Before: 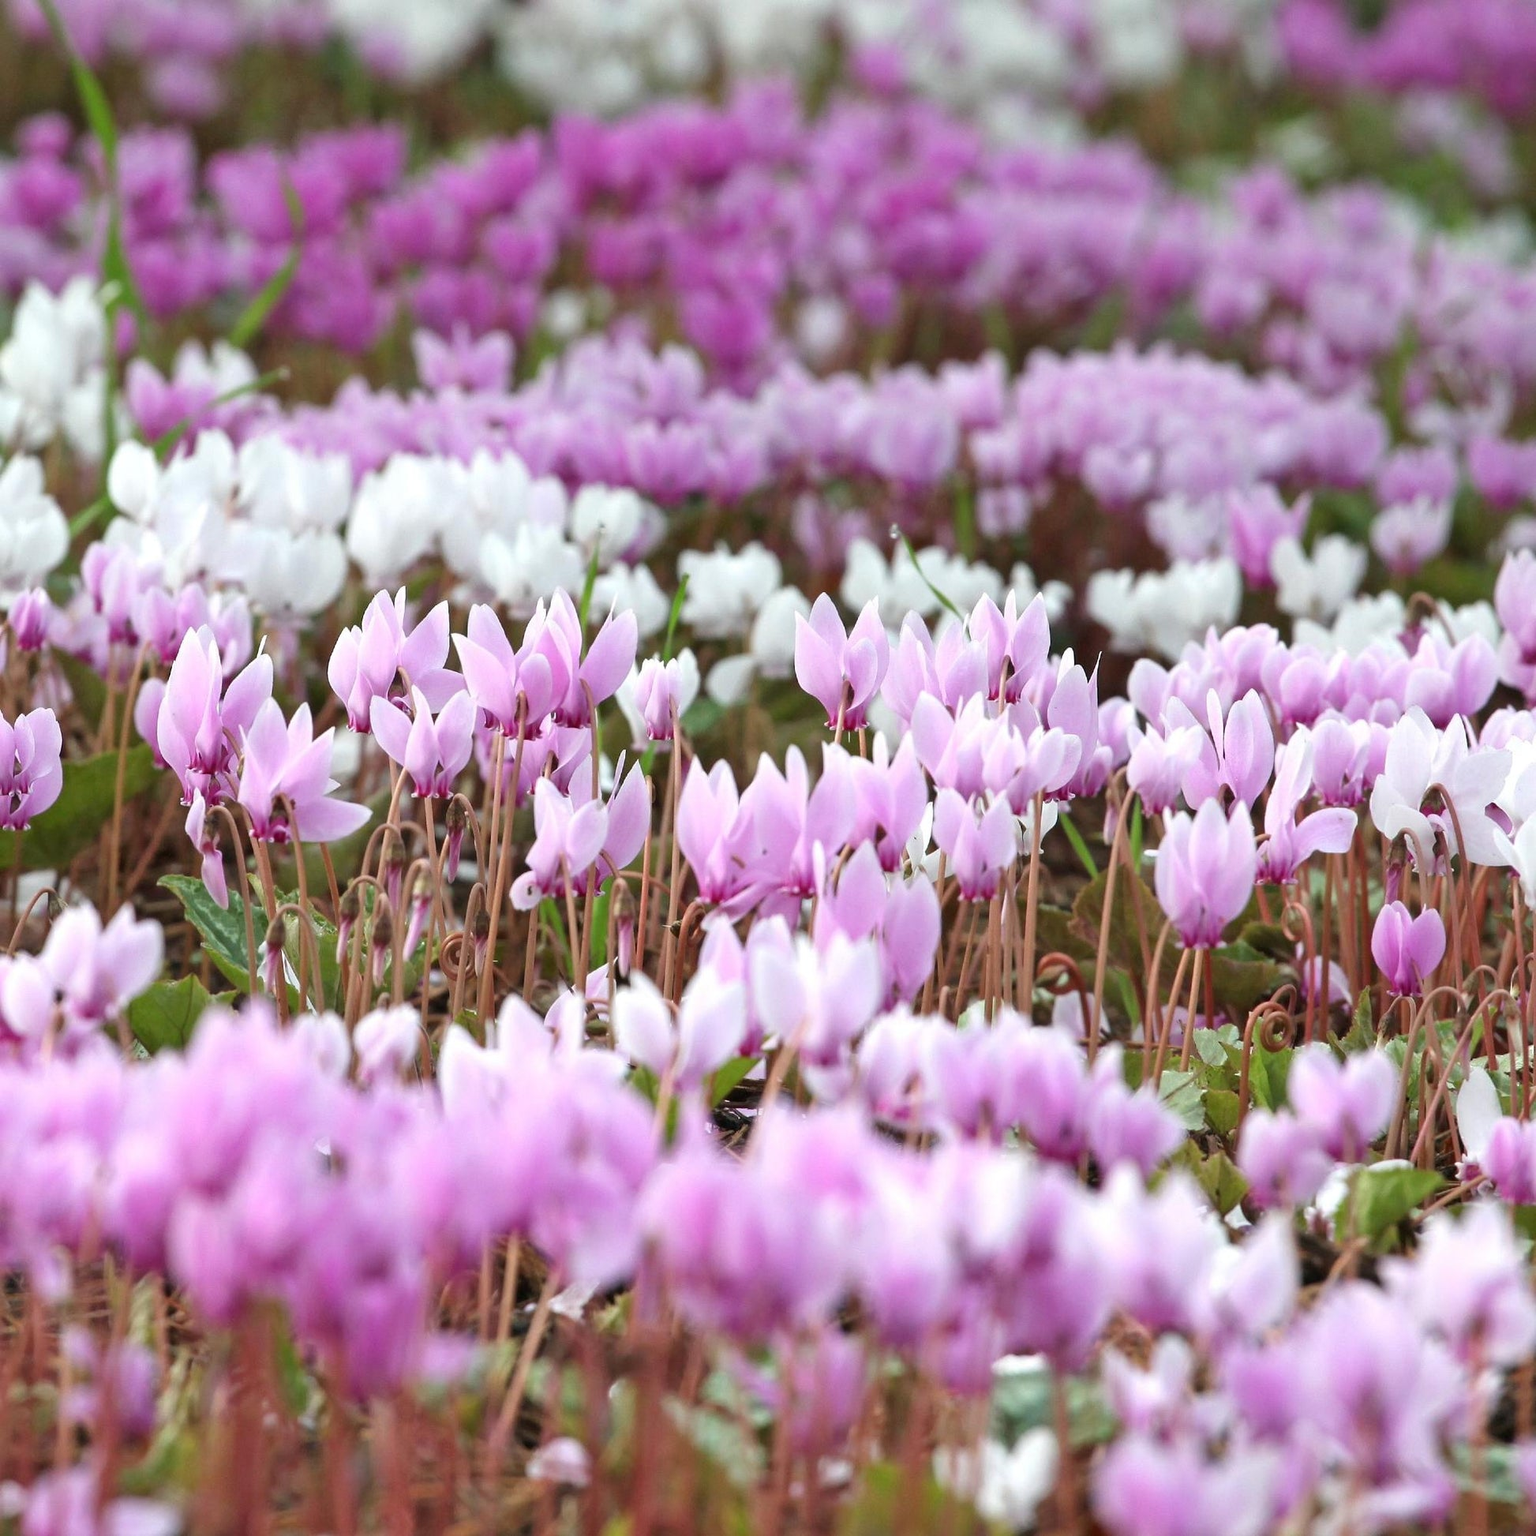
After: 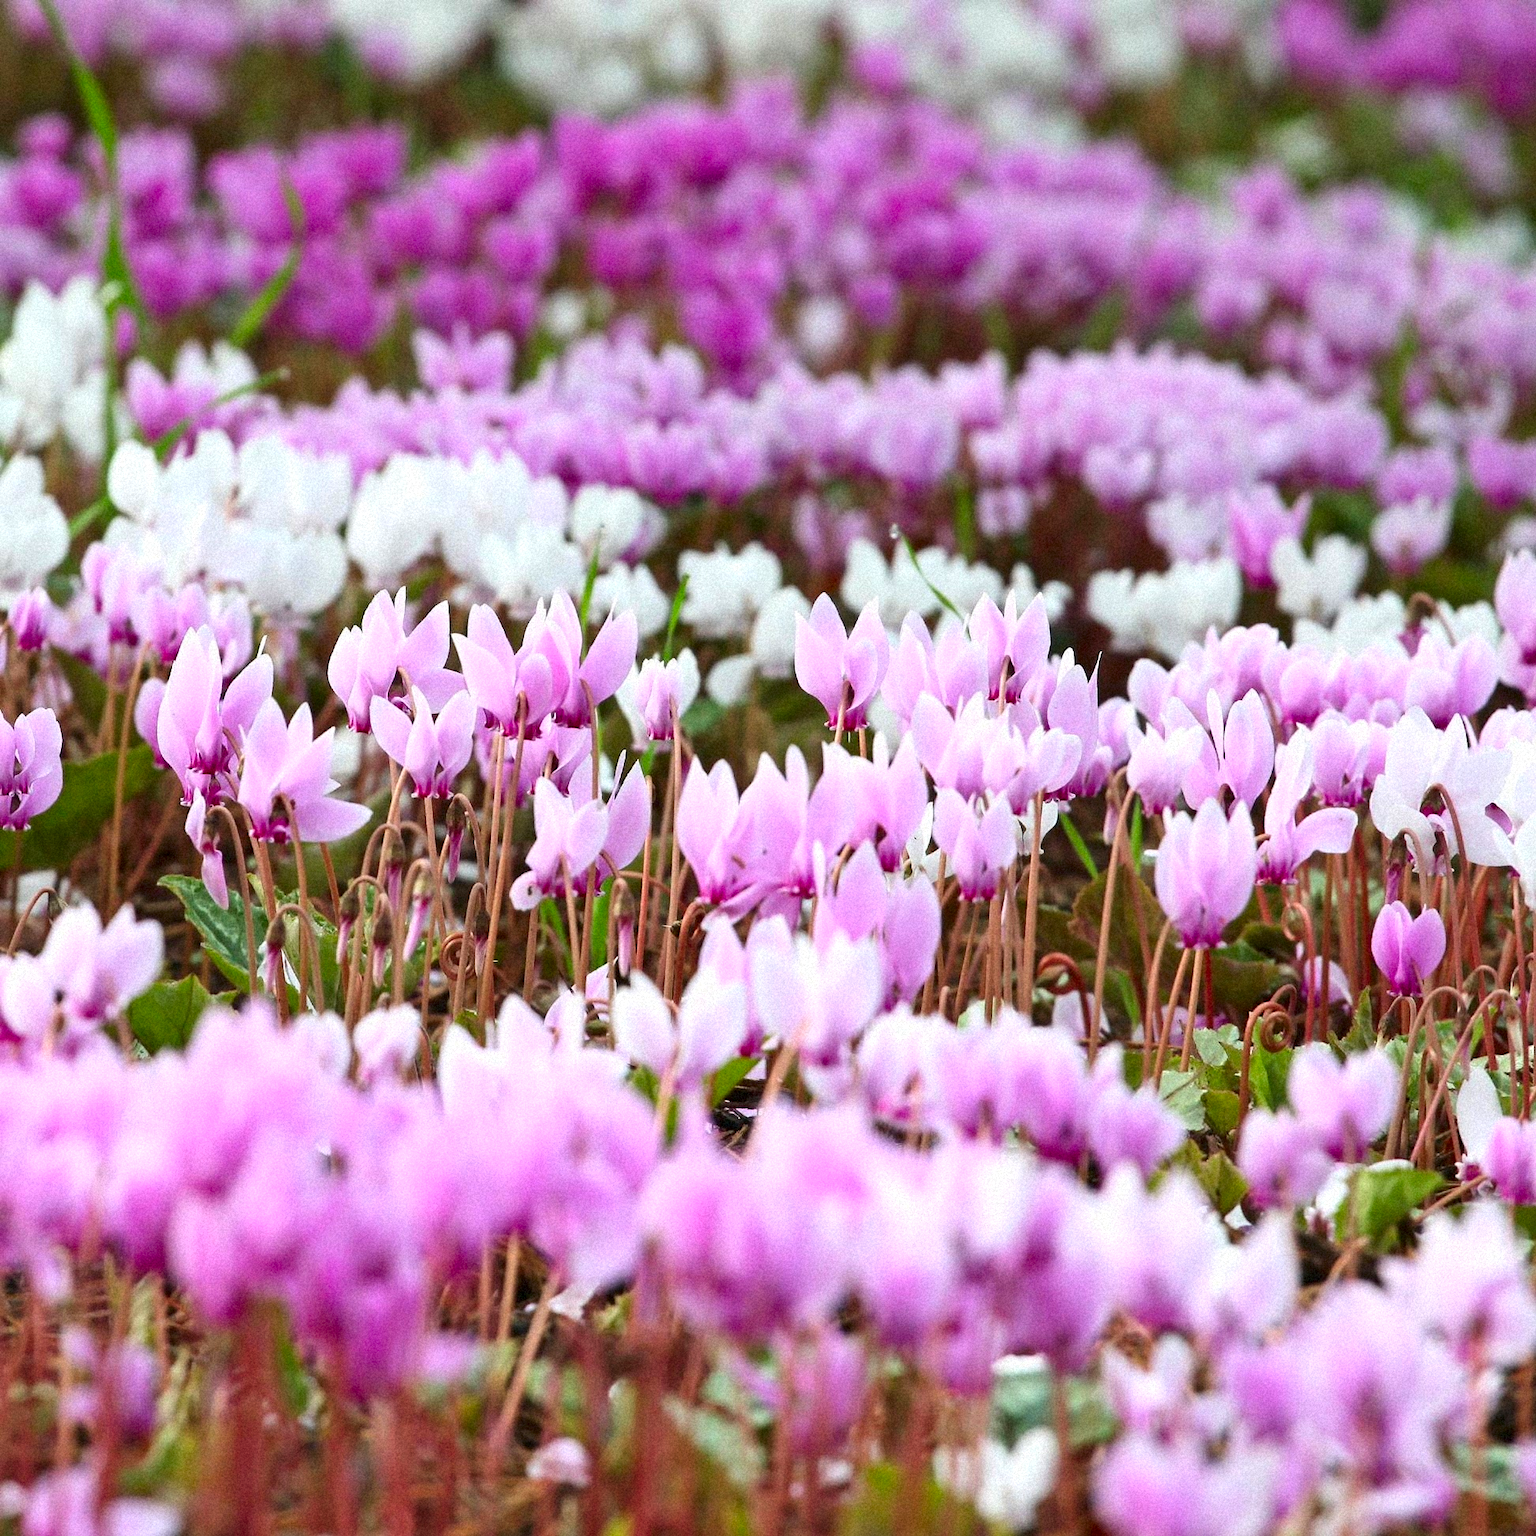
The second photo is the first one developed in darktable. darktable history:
grain: mid-tones bias 0%
contrast brightness saturation: contrast 0.18, saturation 0.3
